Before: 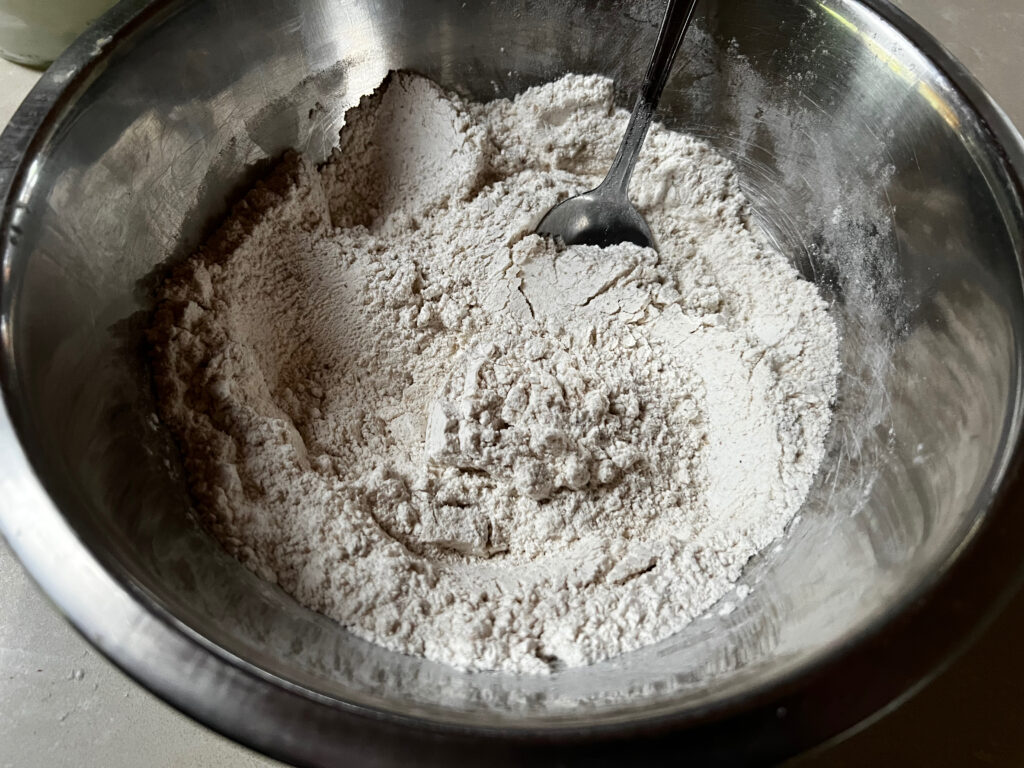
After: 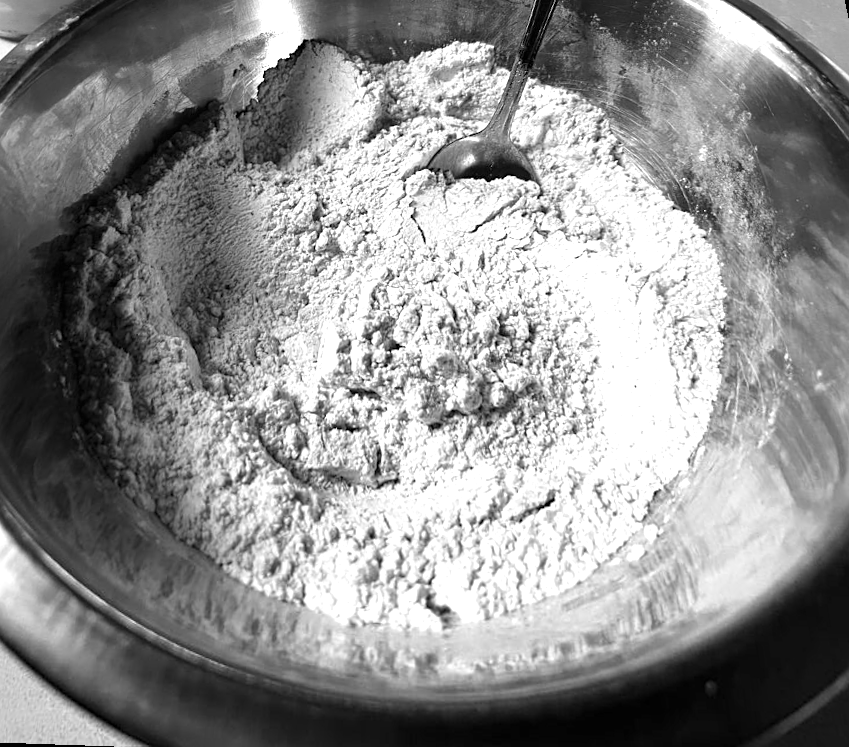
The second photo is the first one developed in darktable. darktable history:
rotate and perspective: rotation 0.72°, lens shift (vertical) -0.352, lens shift (horizontal) -0.051, crop left 0.152, crop right 0.859, crop top 0.019, crop bottom 0.964
sharpen: amount 0.2
monochrome: a 32, b 64, size 2.3, highlights 1
exposure: black level correction 0, exposure 0.7 EV, compensate exposure bias true, compensate highlight preservation false
